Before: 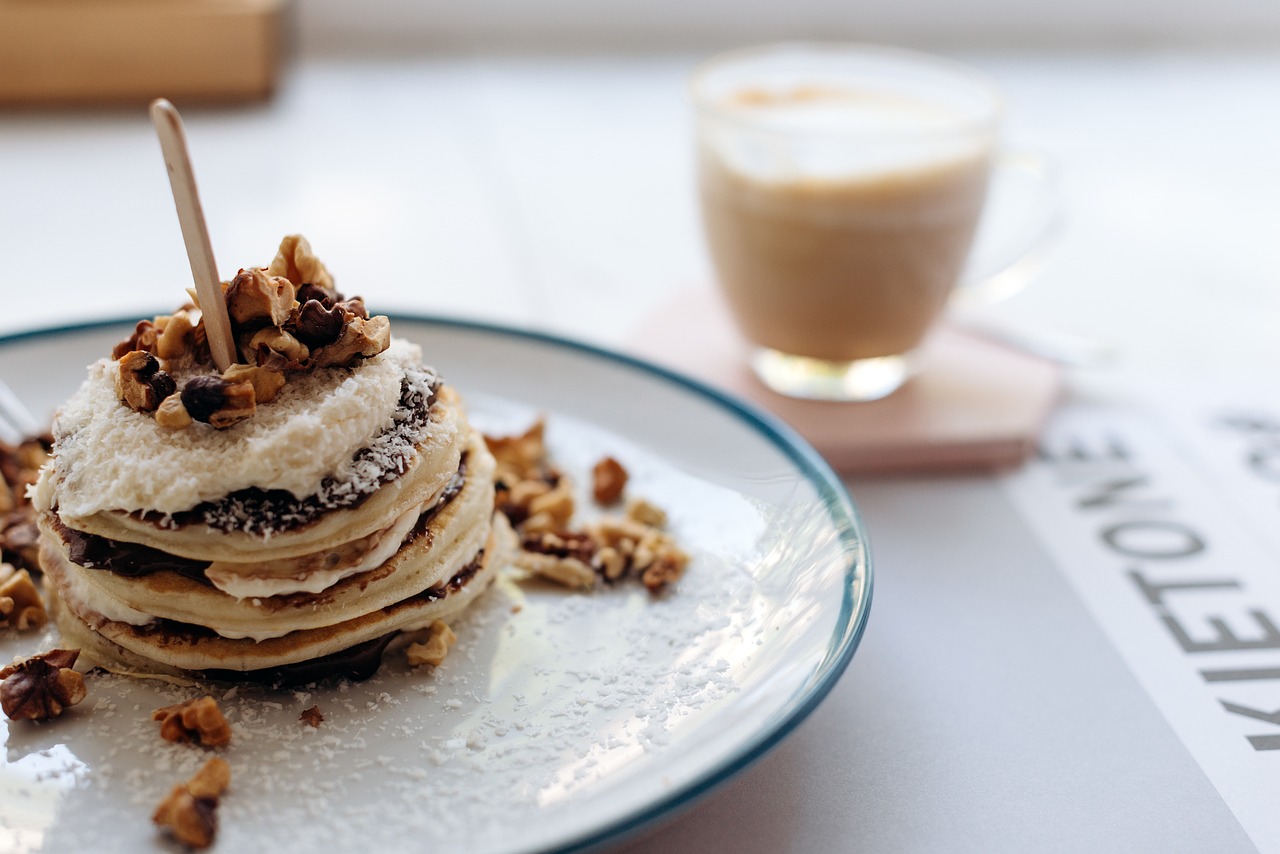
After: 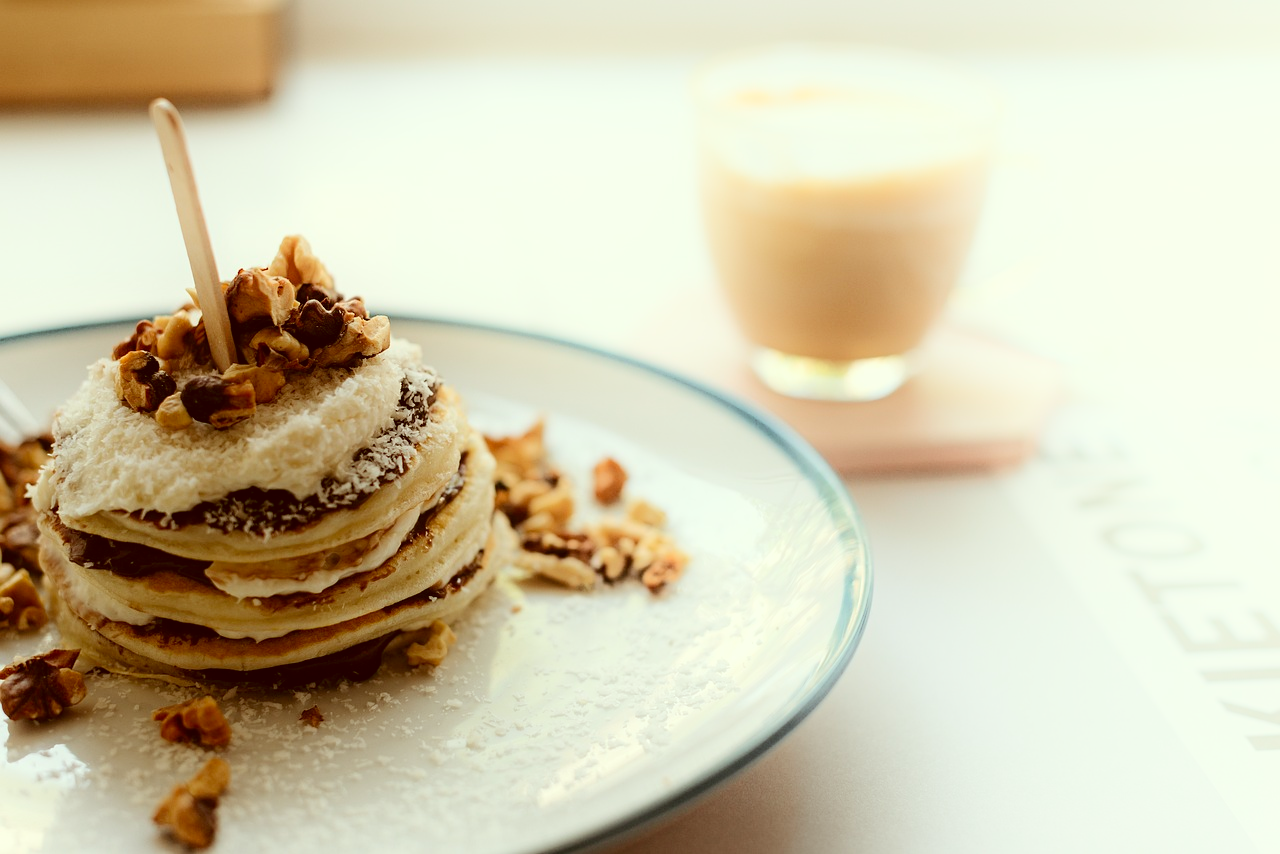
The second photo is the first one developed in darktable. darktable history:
contrast equalizer: y [[0.5, 0.5, 0.478, 0.5, 0.5, 0.5], [0.5 ×6], [0.5 ×6], [0 ×6], [0 ×6]]
color correction: highlights a* -5.3, highlights b* 9.8, shadows a* 9.8, shadows b* 24.26
shadows and highlights: shadows -54.3, highlights 86.09, soften with gaussian
